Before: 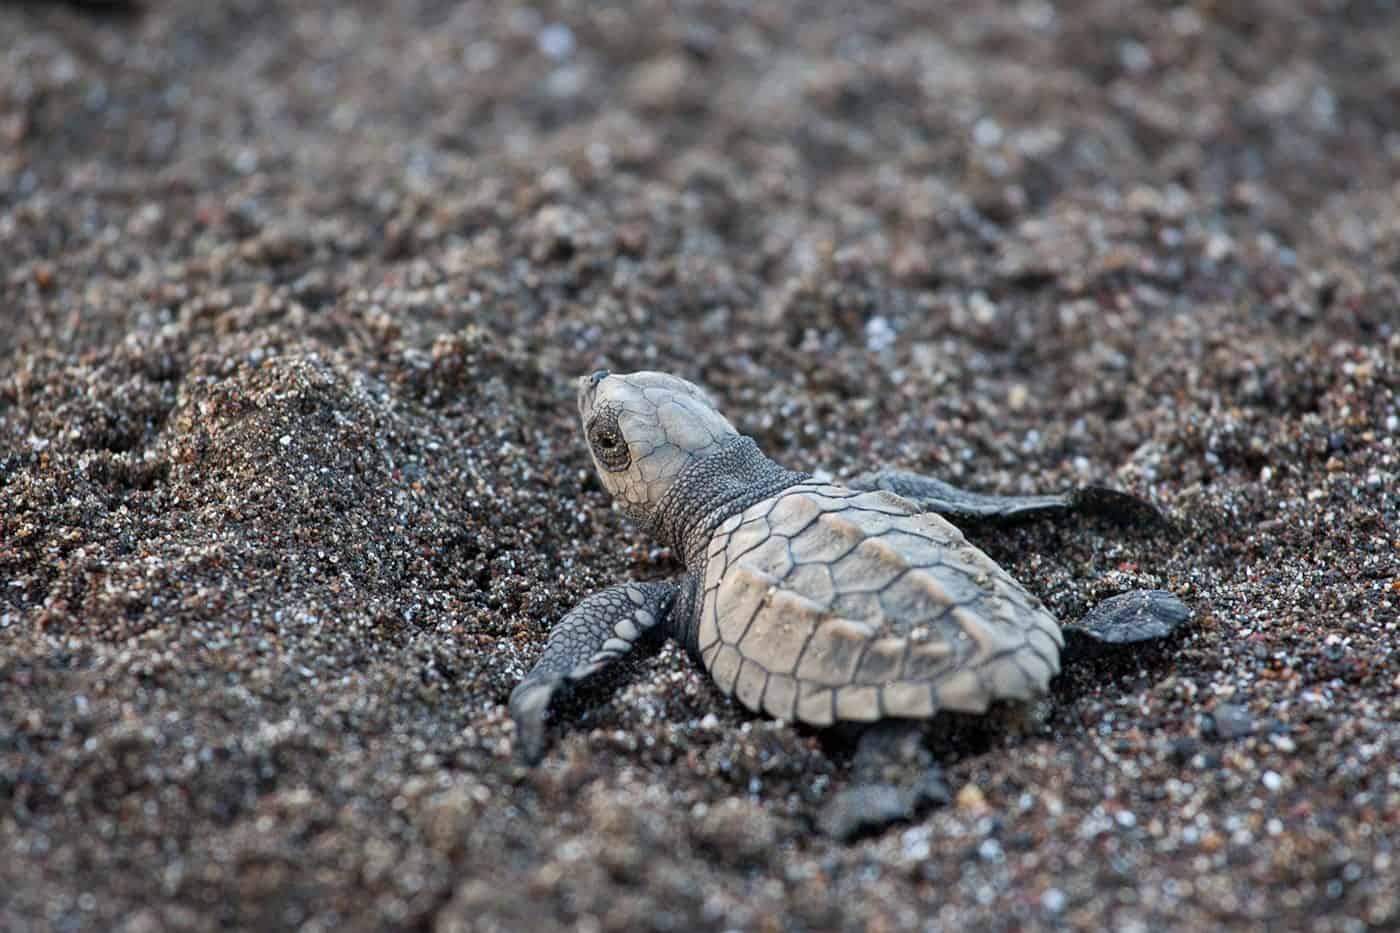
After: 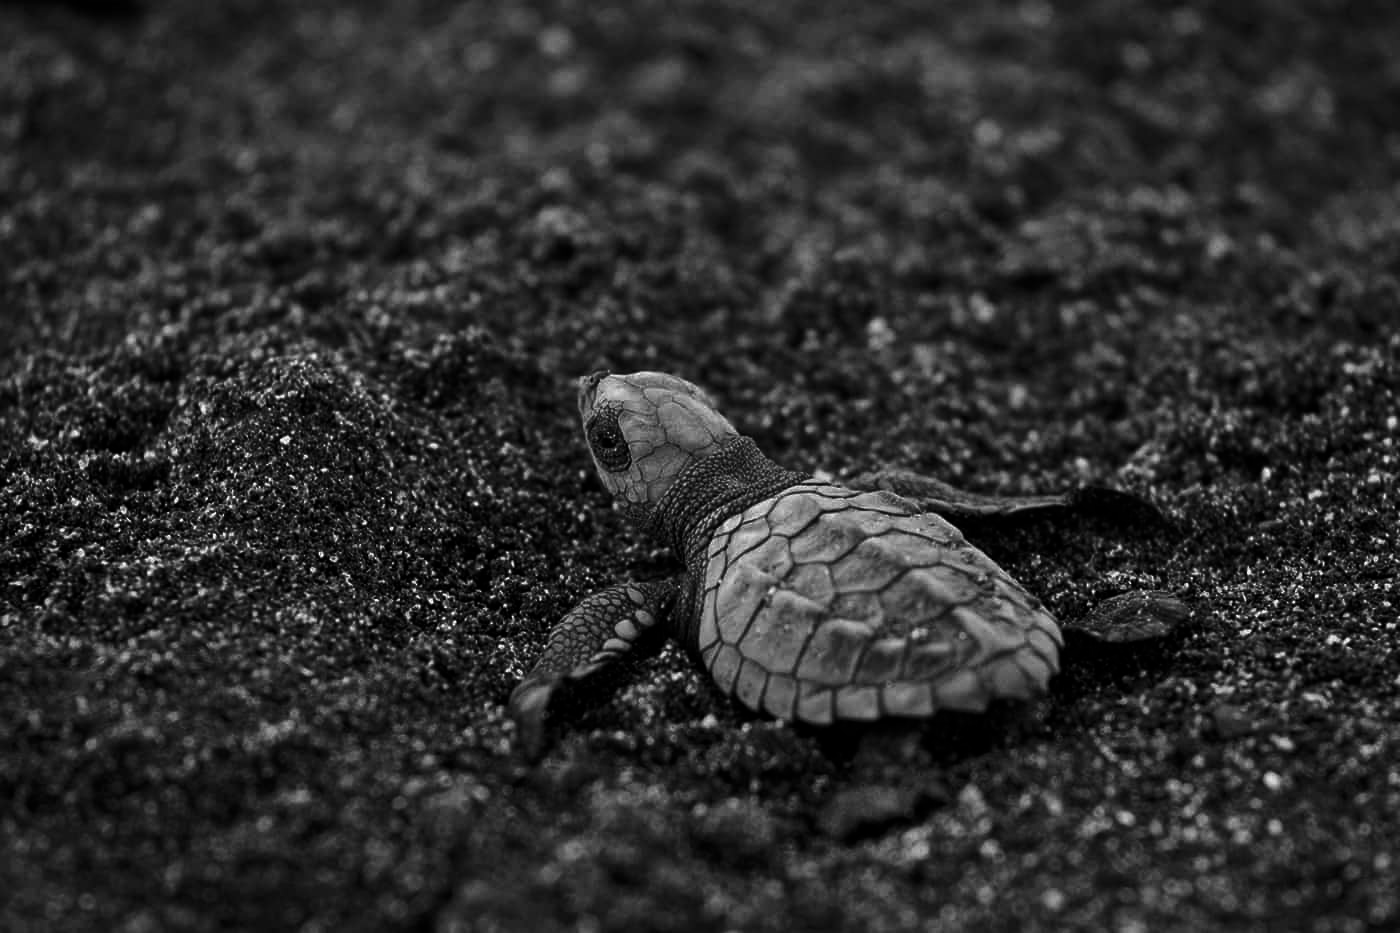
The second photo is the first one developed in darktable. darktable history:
monochrome: on, module defaults
contrast brightness saturation: contrast -0.03, brightness -0.59, saturation -1
